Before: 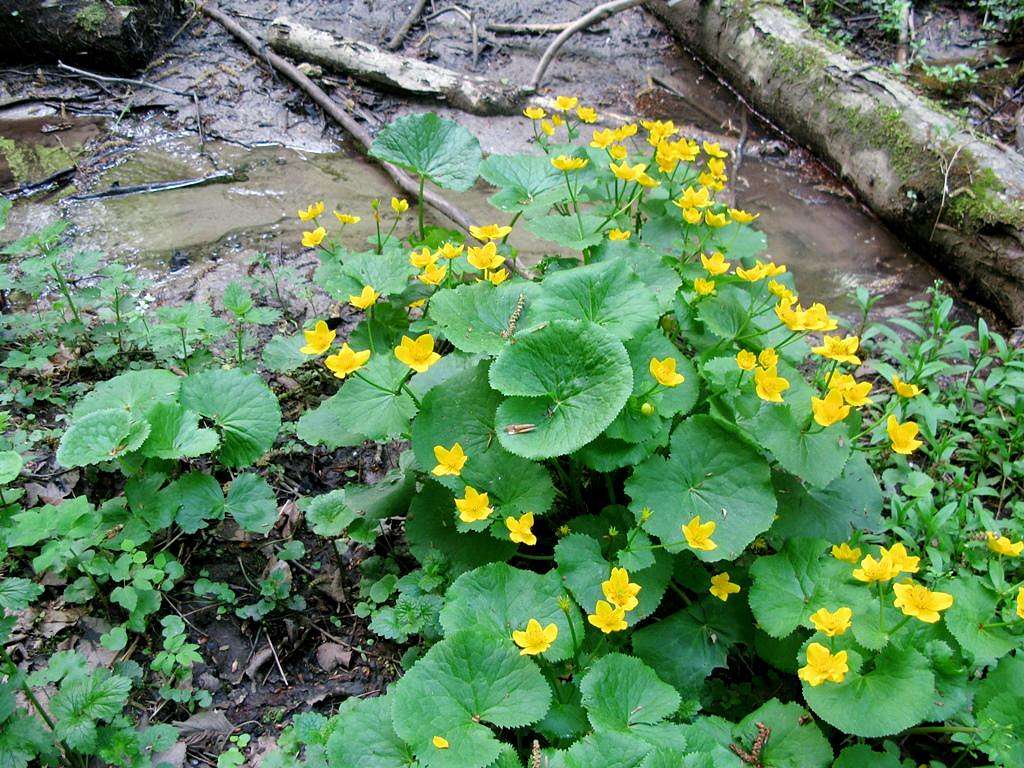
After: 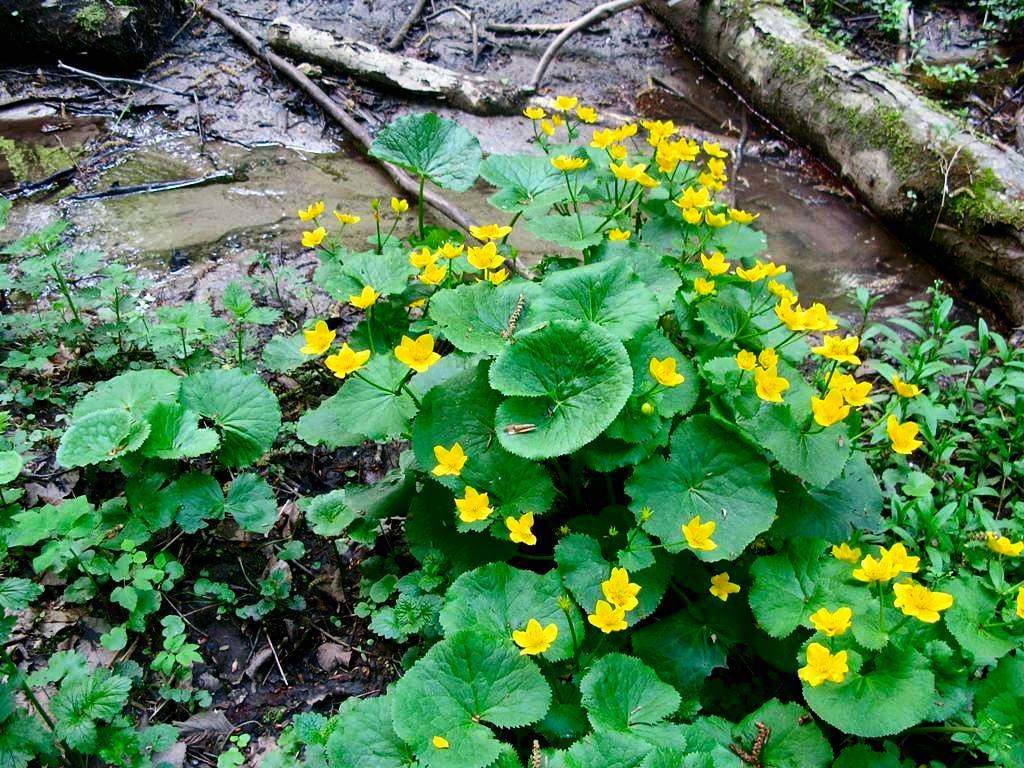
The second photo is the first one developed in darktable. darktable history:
shadows and highlights: low approximation 0.01, soften with gaussian
contrast brightness saturation: contrast 0.189, brightness -0.112, saturation 0.213
